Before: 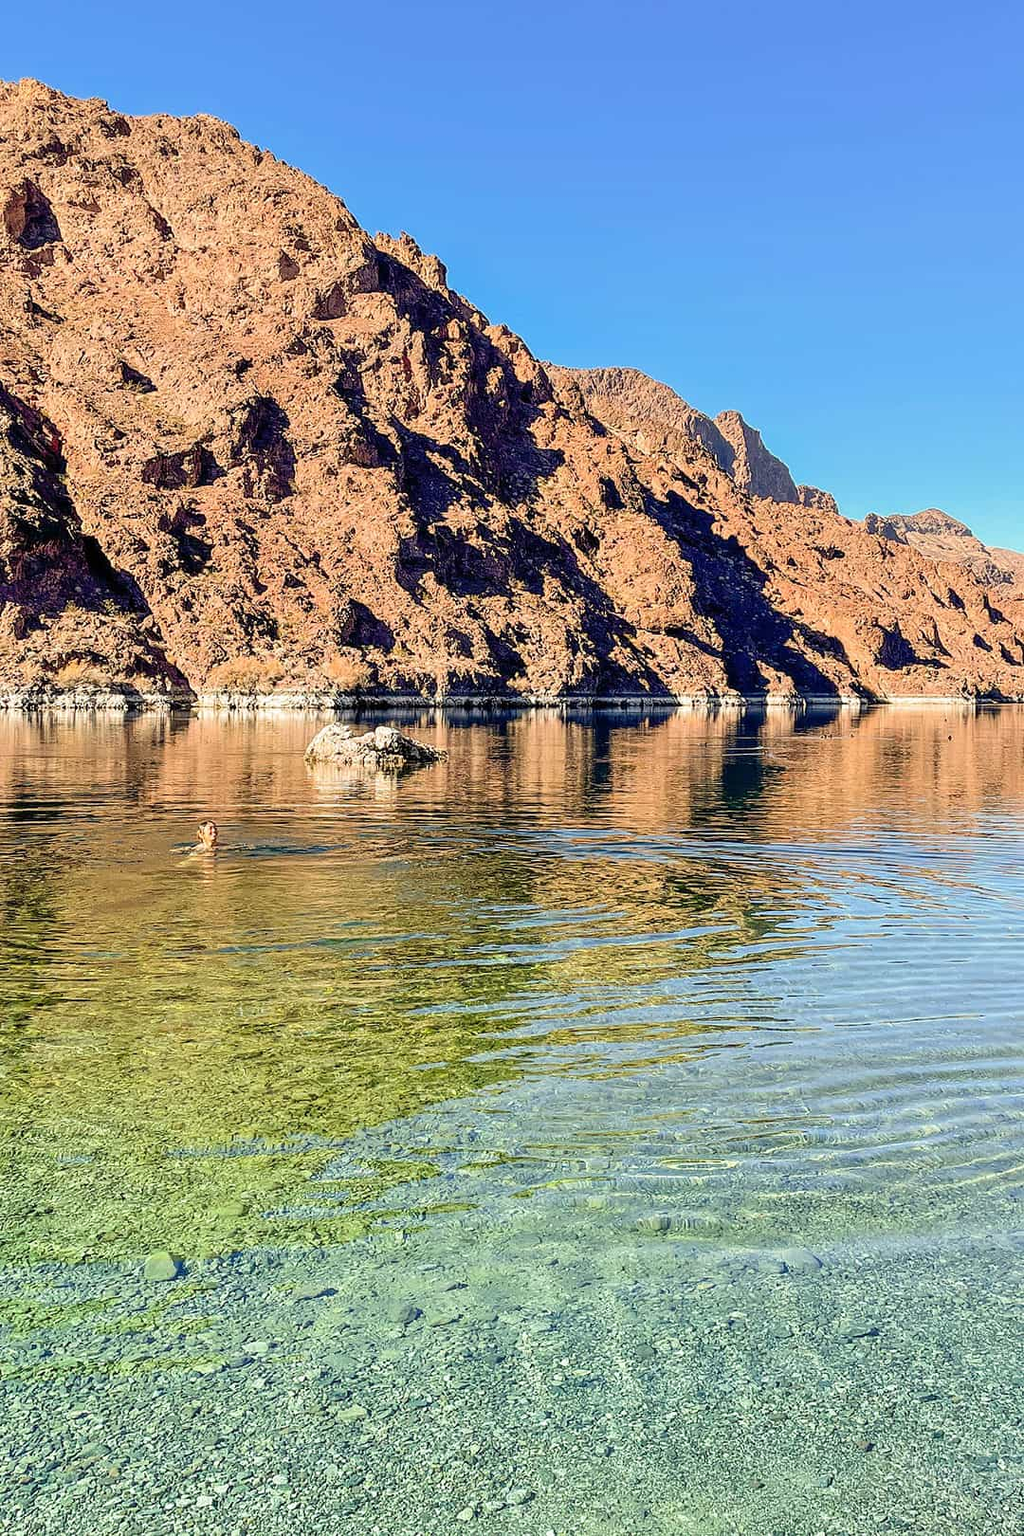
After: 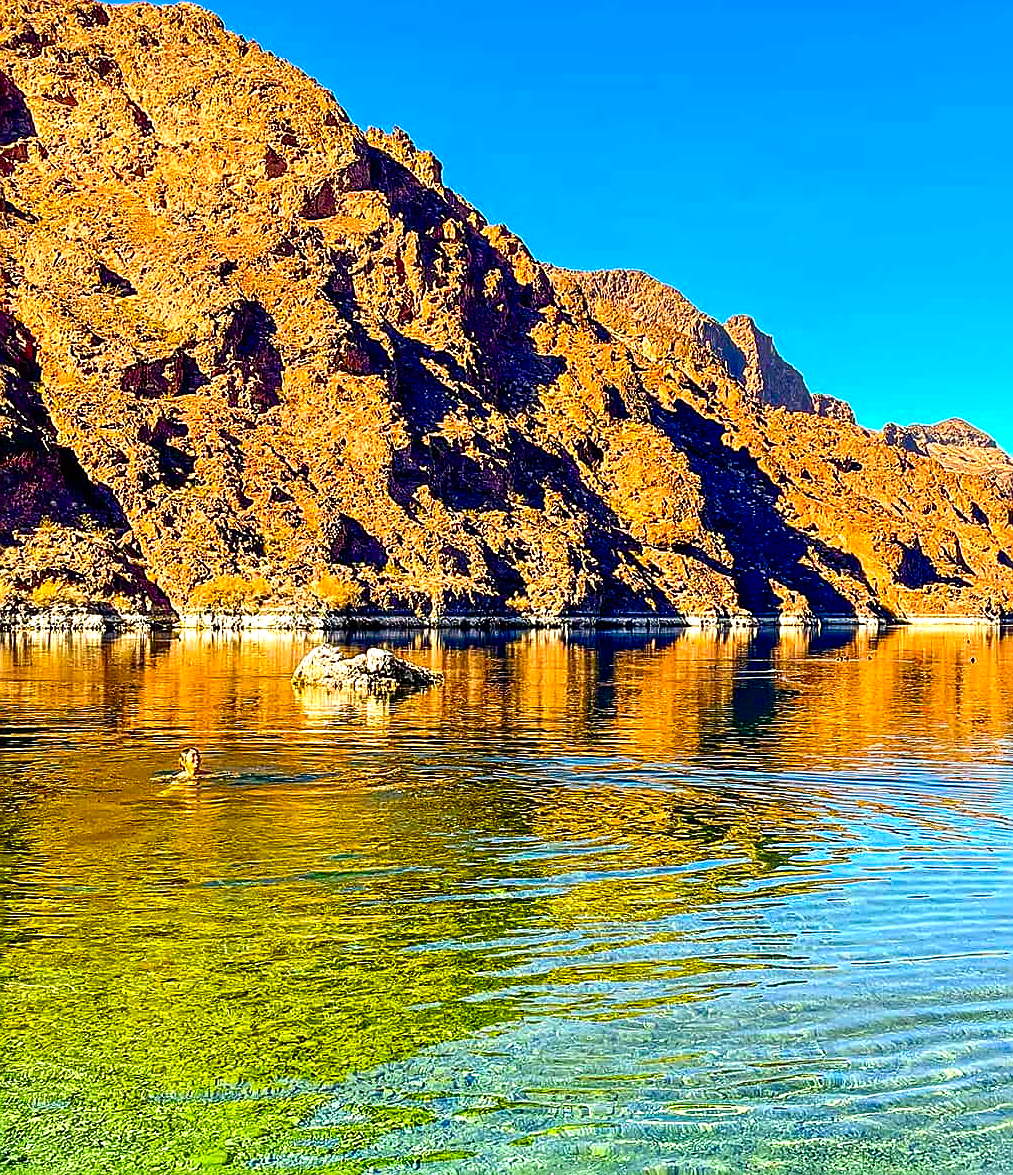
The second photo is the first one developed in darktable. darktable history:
color balance: output saturation 110%
color balance rgb: linear chroma grading › global chroma 15%, perceptual saturation grading › global saturation 30%
crop: left 2.737%, top 7.287%, right 3.421%, bottom 20.179%
exposure: black level correction 0, exposure 0.5 EV, compensate exposure bias true, compensate highlight preservation false
contrast brightness saturation: brightness -0.25, saturation 0.2
sharpen: on, module defaults
